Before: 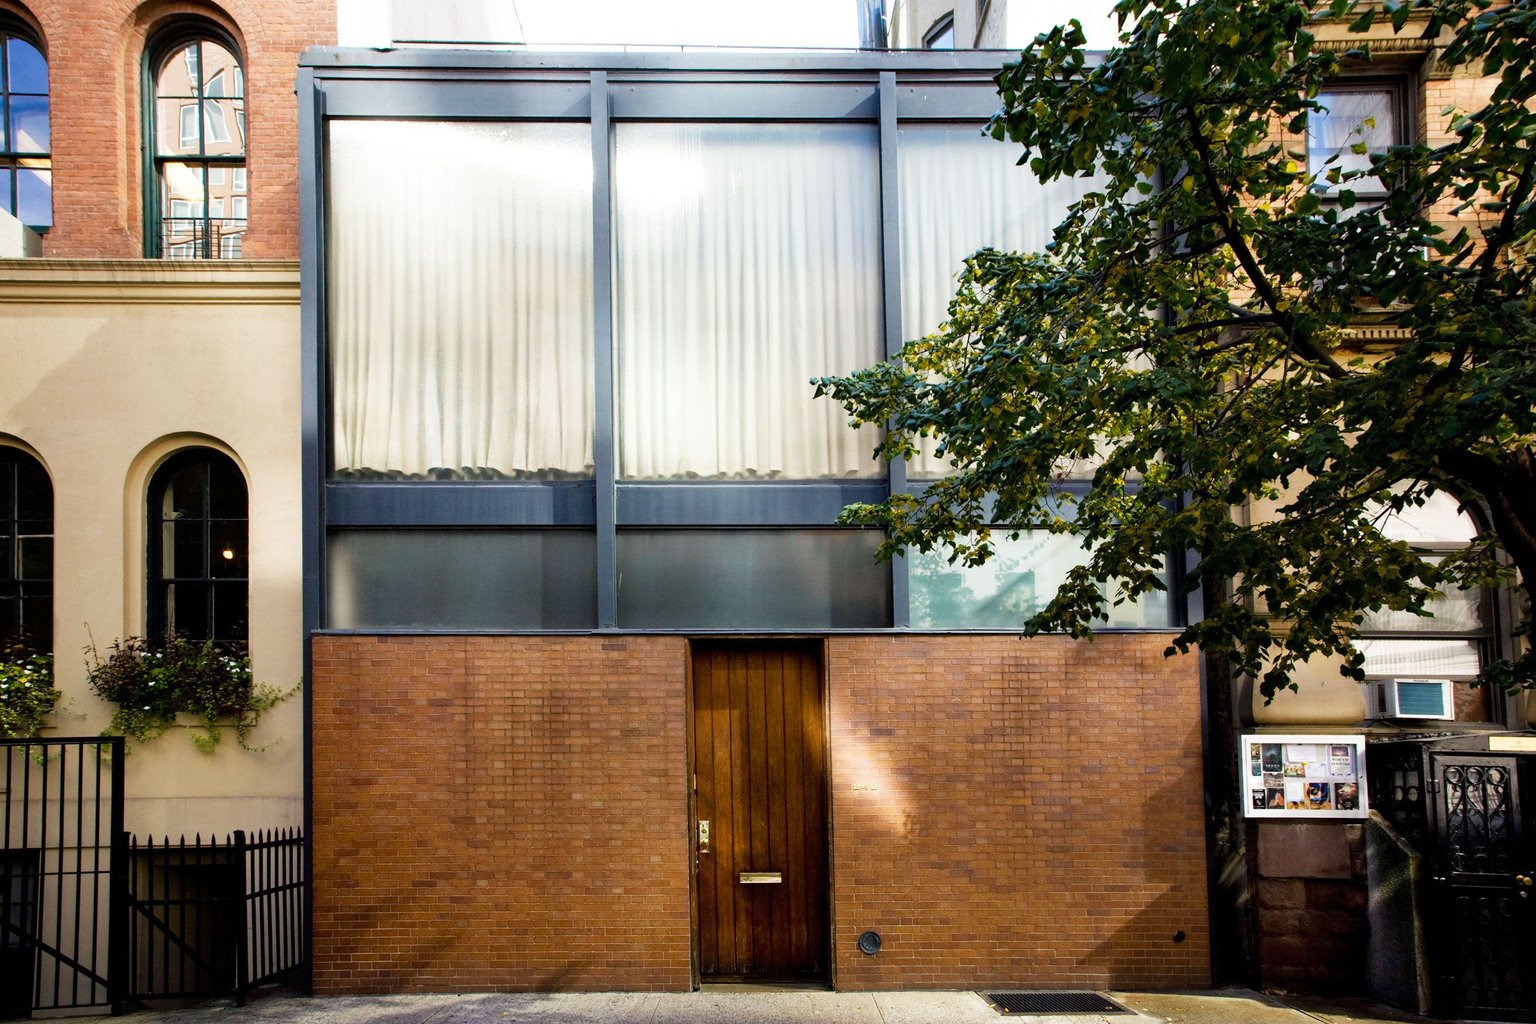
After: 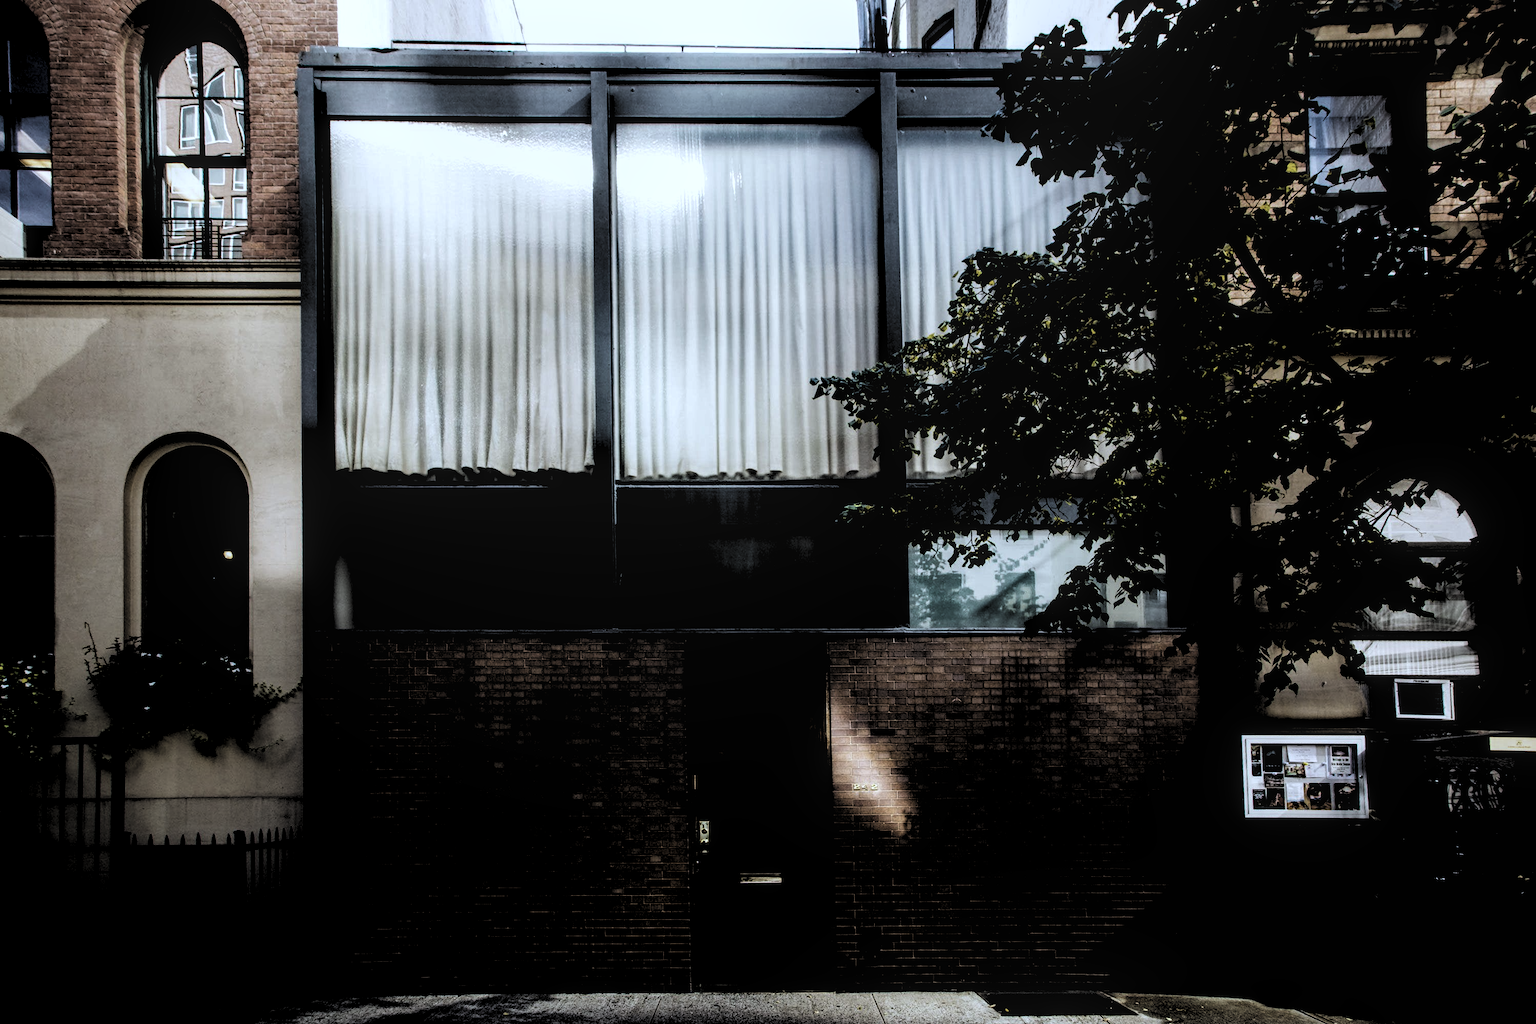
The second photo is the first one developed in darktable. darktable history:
color calibration: illuminant as shot in camera, x 0.369, y 0.376, temperature 4328.46 K, gamut compression 3
levels: levels [0.514, 0.759, 1]
exposure: black level correction 0.001, exposure 0.014 EV, compensate highlight preservation false
local contrast: on, module defaults
